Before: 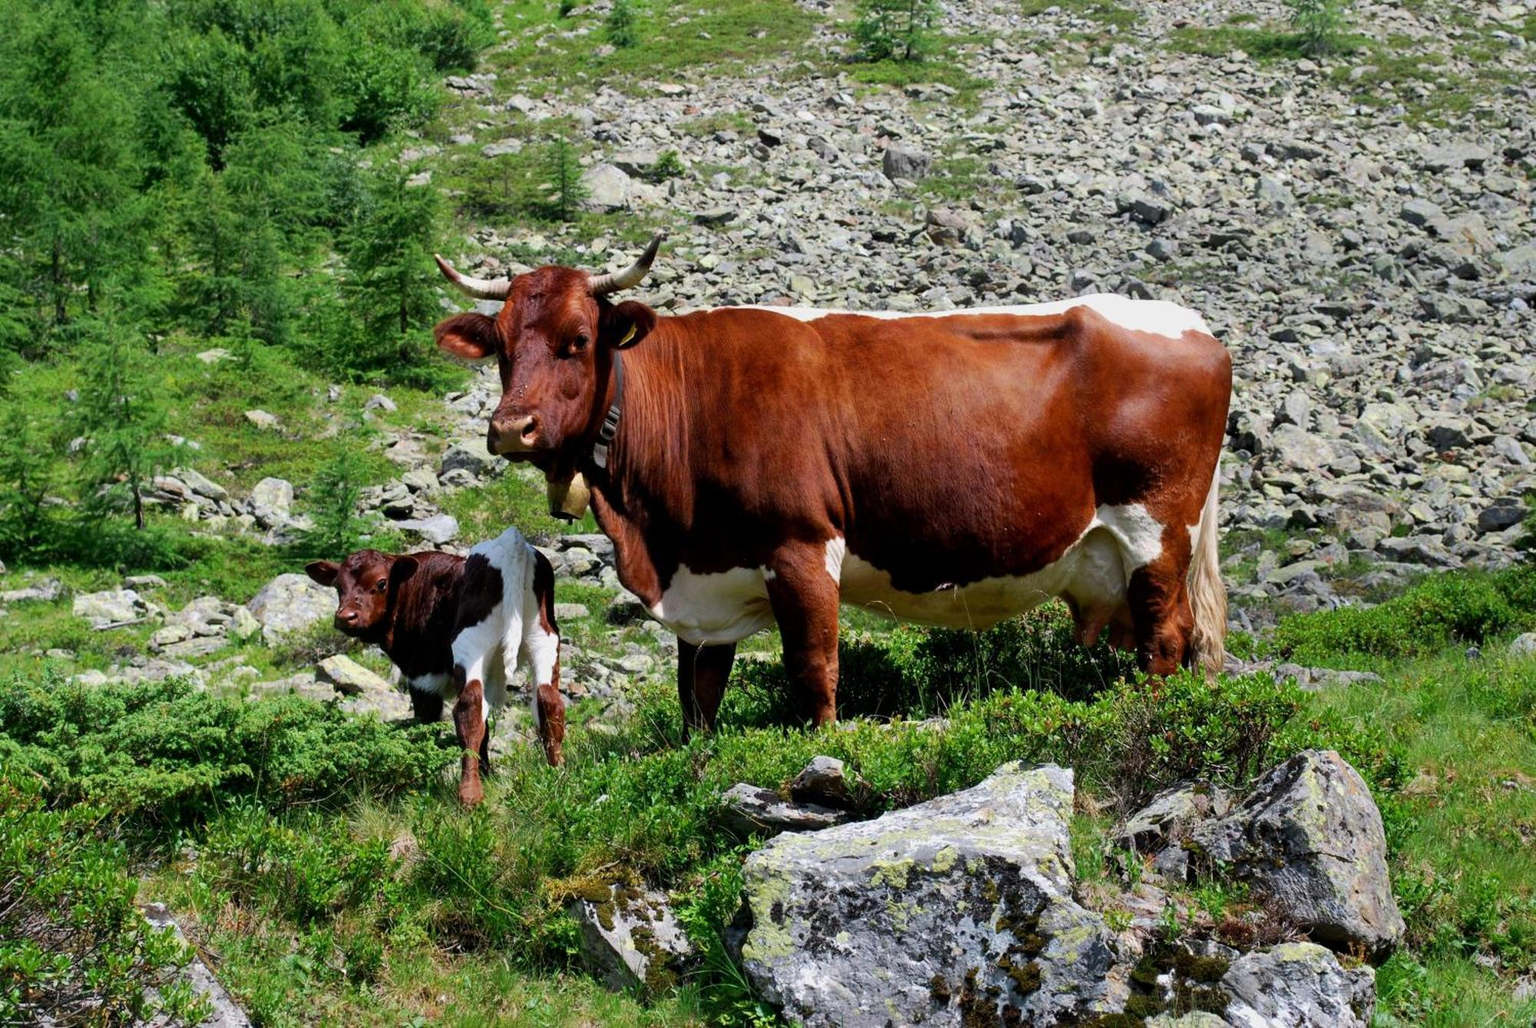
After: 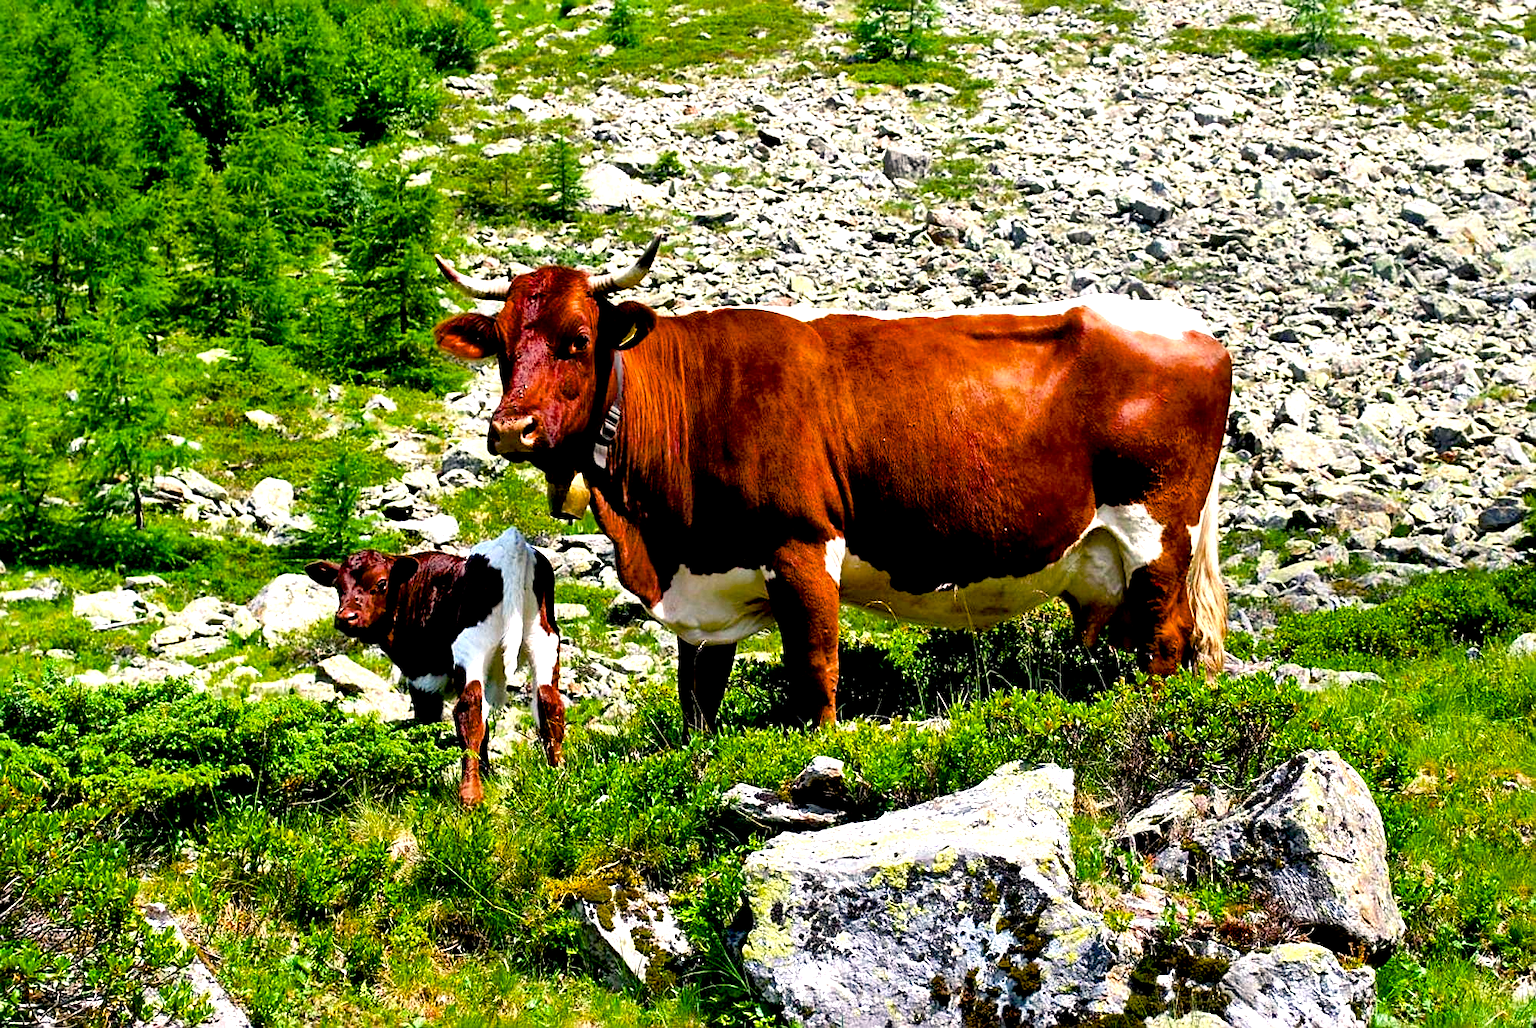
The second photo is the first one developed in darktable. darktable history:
local contrast: mode bilateral grid, contrast 25, coarseness 46, detail 152%, midtone range 0.2
color balance rgb: highlights gain › chroma 2.079%, highlights gain › hue 66.78°, perceptual saturation grading › global saturation 30.775%, saturation formula JzAzBz (2021)
sharpen: on, module defaults
exposure: black level correction 0.011, exposure 1.085 EV, compensate highlight preservation false
